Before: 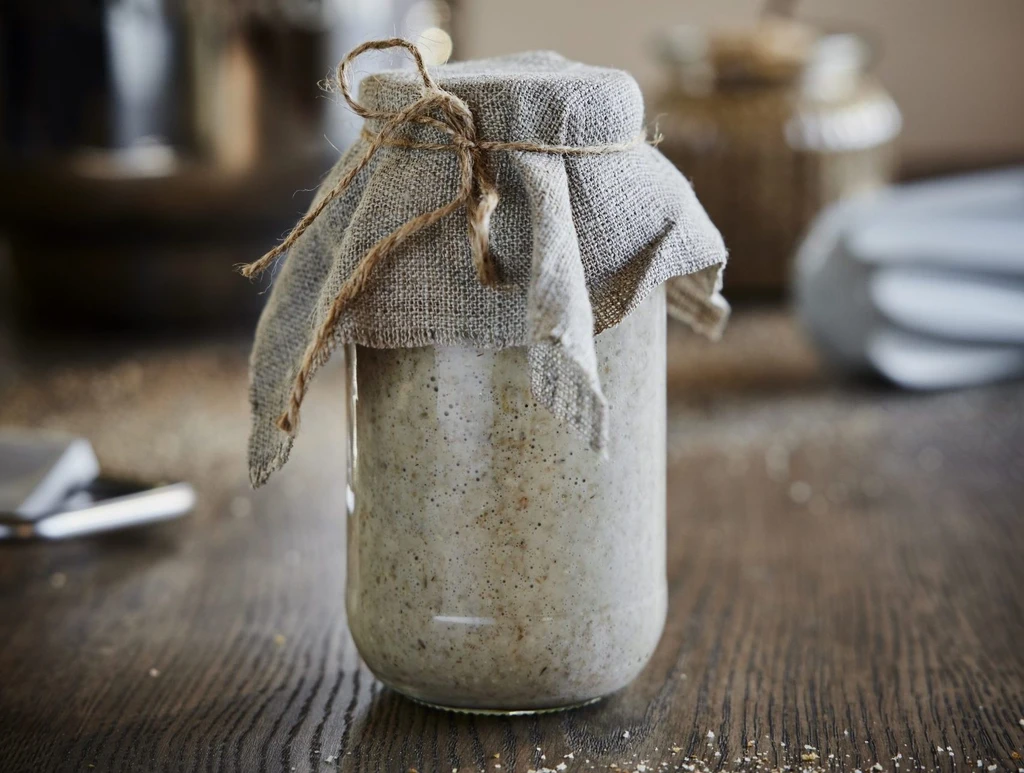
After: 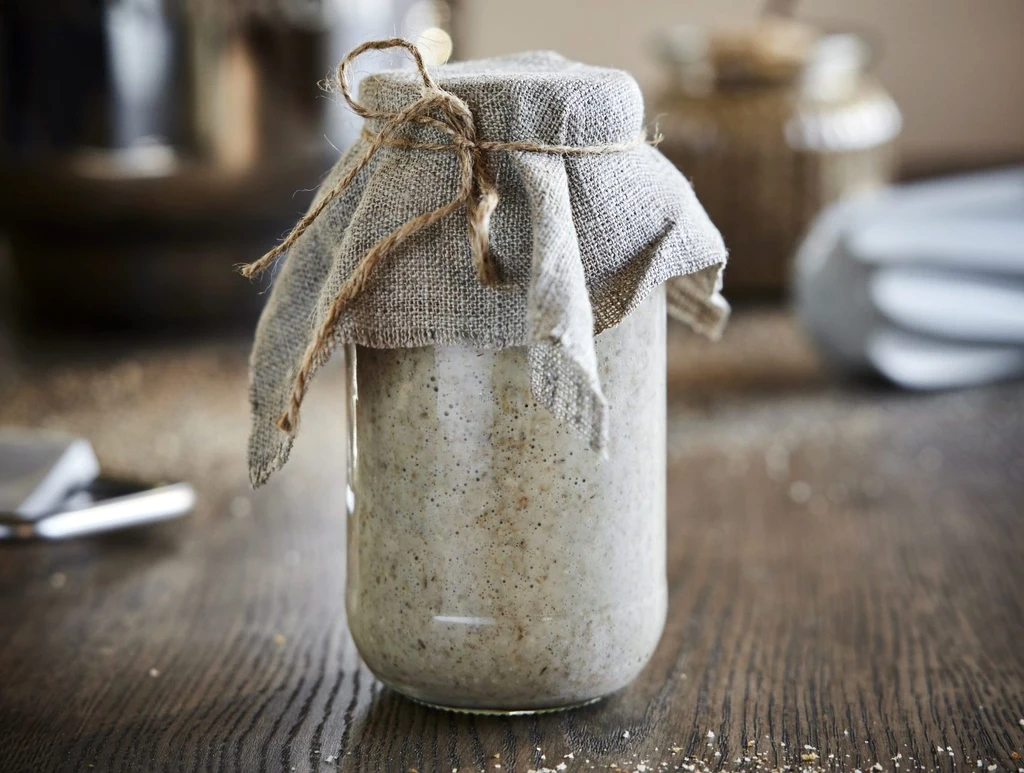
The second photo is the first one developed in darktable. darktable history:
exposure: exposure 0.296 EV, compensate highlight preservation false
contrast brightness saturation: saturation -0.063
